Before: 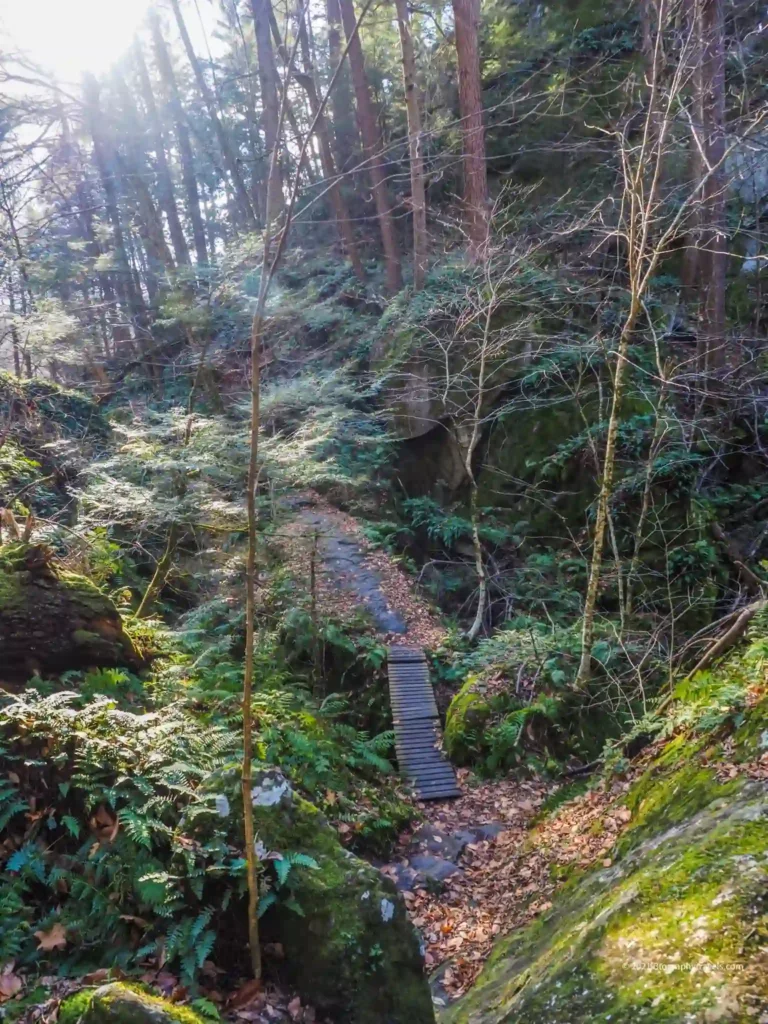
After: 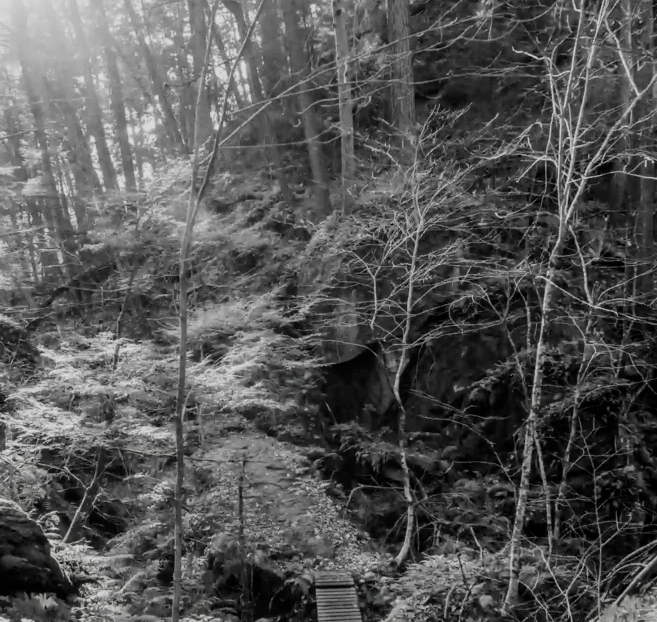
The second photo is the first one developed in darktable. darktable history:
crop and rotate: left 9.448%, top 7.358%, right 4.908%, bottom 31.84%
color zones: curves: ch0 [(0, 0.5) (0.143, 0.52) (0.286, 0.5) (0.429, 0.5) (0.571, 0.5) (0.714, 0.5) (0.857, 0.5) (1, 0.5)]; ch1 [(0, 0.489) (0.155, 0.45) (0.286, 0.466) (0.429, 0.5) (0.571, 0.5) (0.714, 0.5) (0.857, 0.5) (1, 0.489)]
filmic rgb: black relative exposure -5.01 EV, white relative exposure 3.51 EV, threshold 5.99 EV, hardness 3.18, contrast 1.203, highlights saturation mix -49.04%, preserve chrominance no, color science v5 (2021), contrast in shadows safe, contrast in highlights safe, enable highlight reconstruction true
